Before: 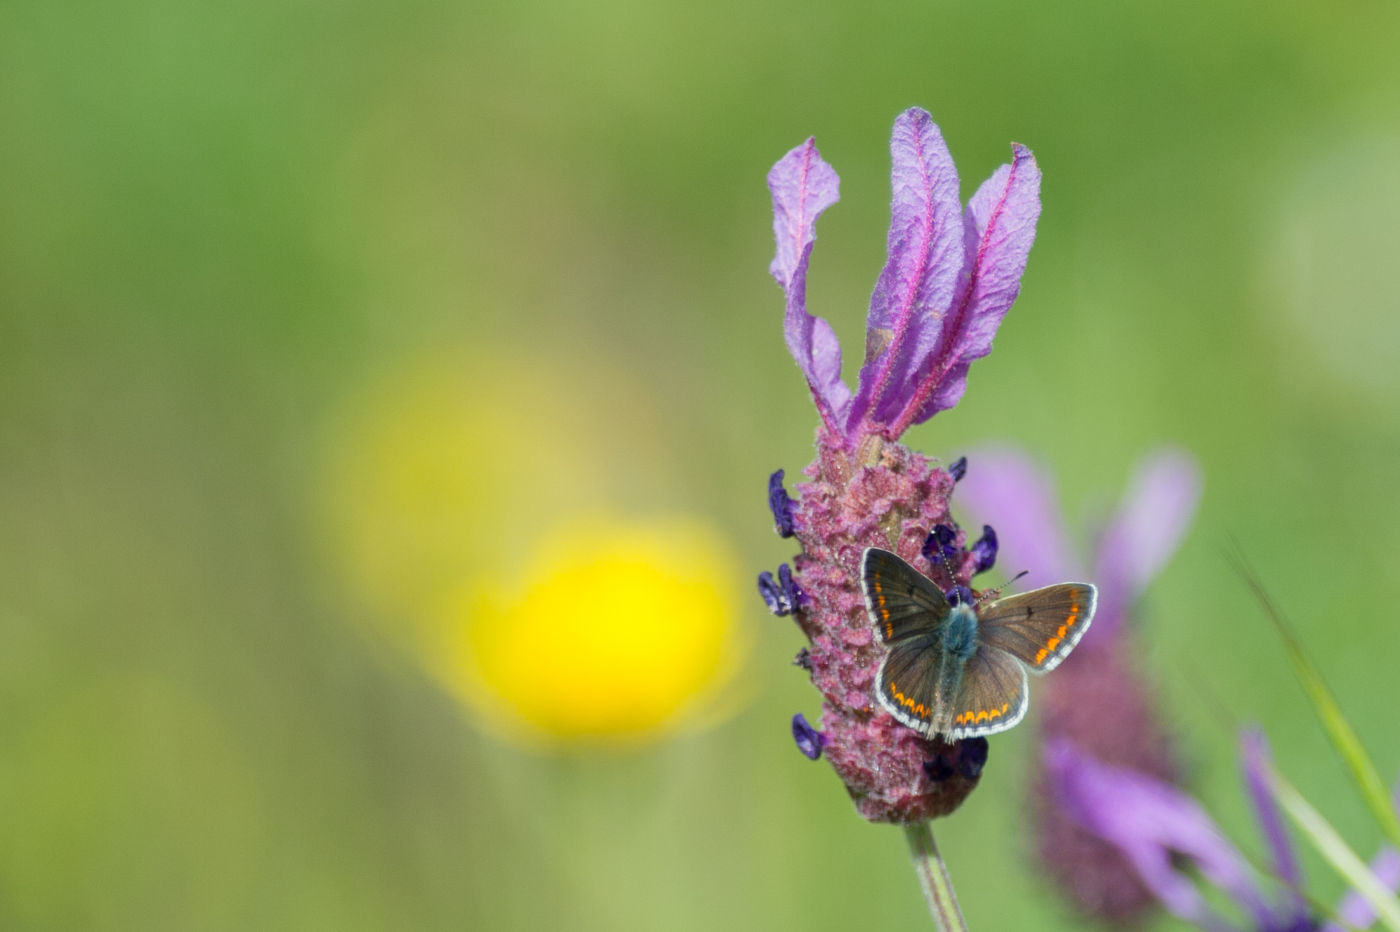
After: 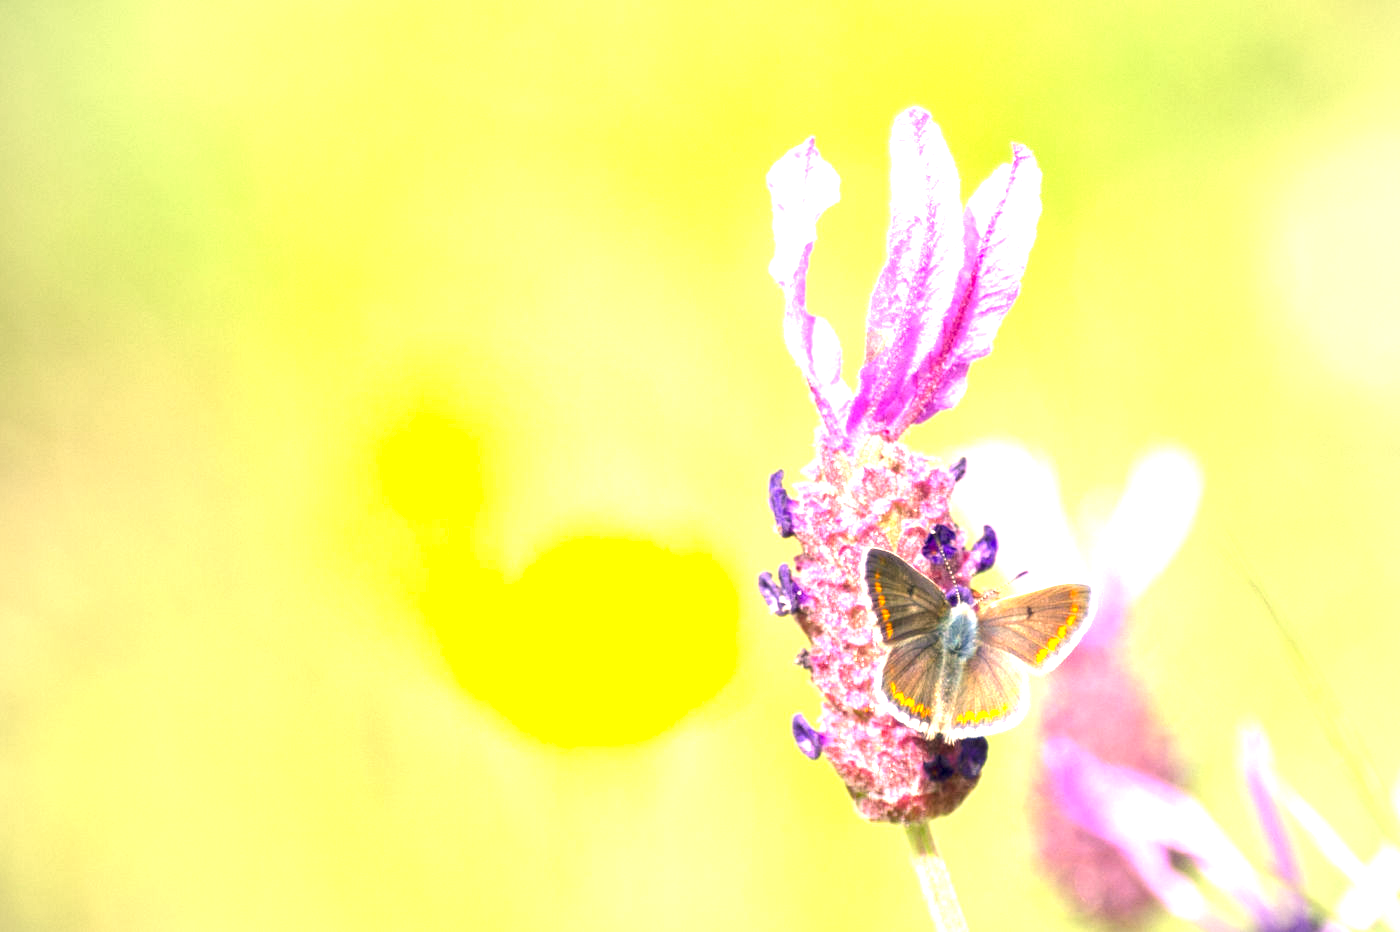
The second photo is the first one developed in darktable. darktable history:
exposure: exposure 2.231 EV, compensate exposure bias true, compensate highlight preservation false
color correction: highlights a* 17.65, highlights b* 18.9
vignetting: fall-off start 72.82%, fall-off radius 109.32%, brightness -0.472, width/height ratio 0.736
